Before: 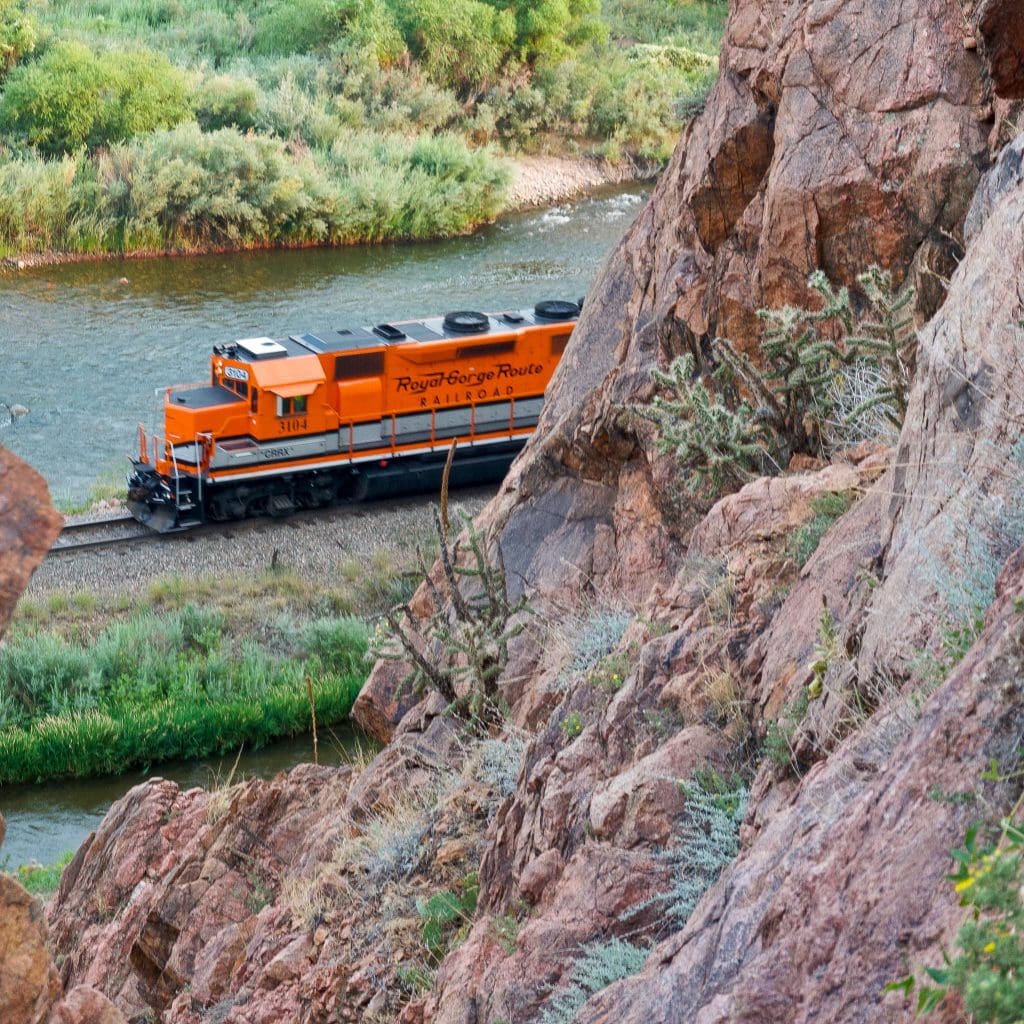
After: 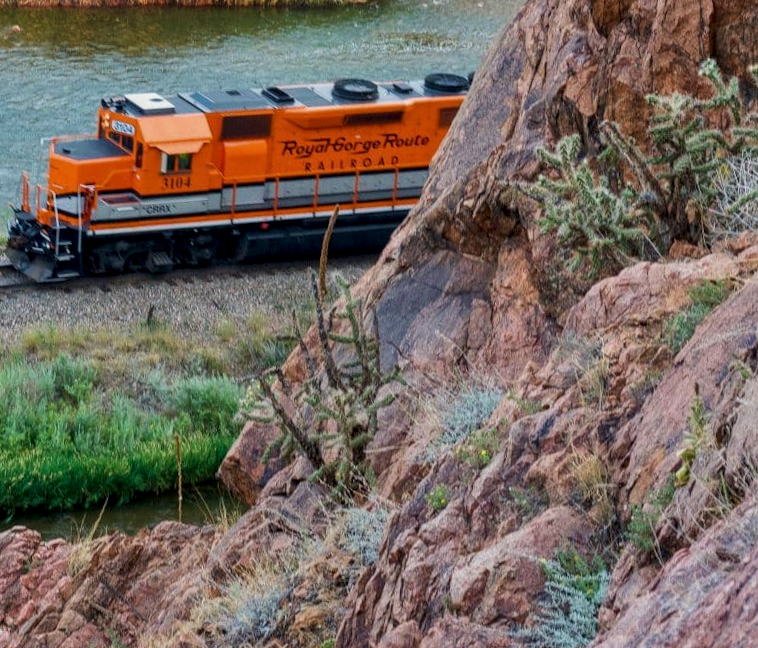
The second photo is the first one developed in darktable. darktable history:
crop and rotate: angle -3.36°, left 9.757%, top 20.987%, right 11.997%, bottom 12.115%
exposure: exposure -0.353 EV, compensate exposure bias true, compensate highlight preservation false
velvia: on, module defaults
local contrast: on, module defaults
